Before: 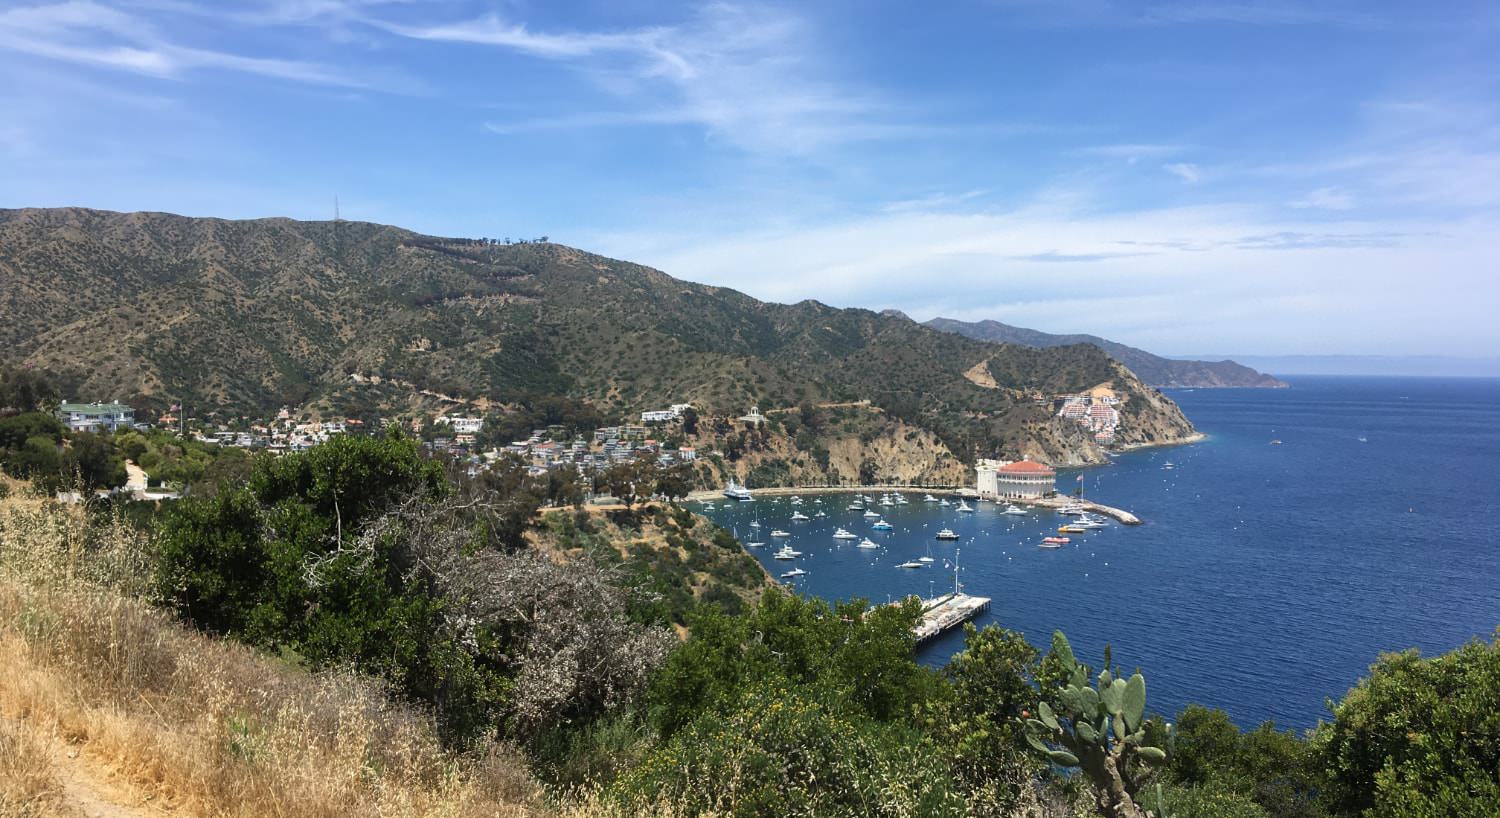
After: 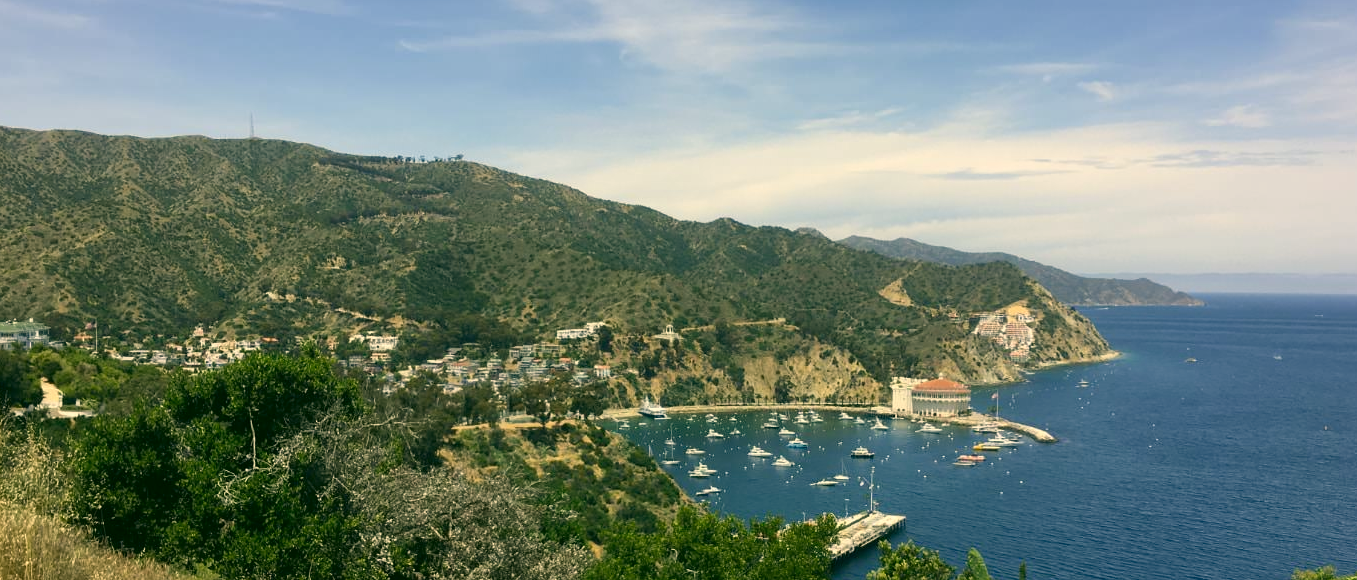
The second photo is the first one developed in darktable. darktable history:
crop: left 5.715%, top 10.133%, right 3.8%, bottom 18.888%
color correction: highlights a* 5.17, highlights b* 23.82, shadows a* -15.87, shadows b* 3.93
